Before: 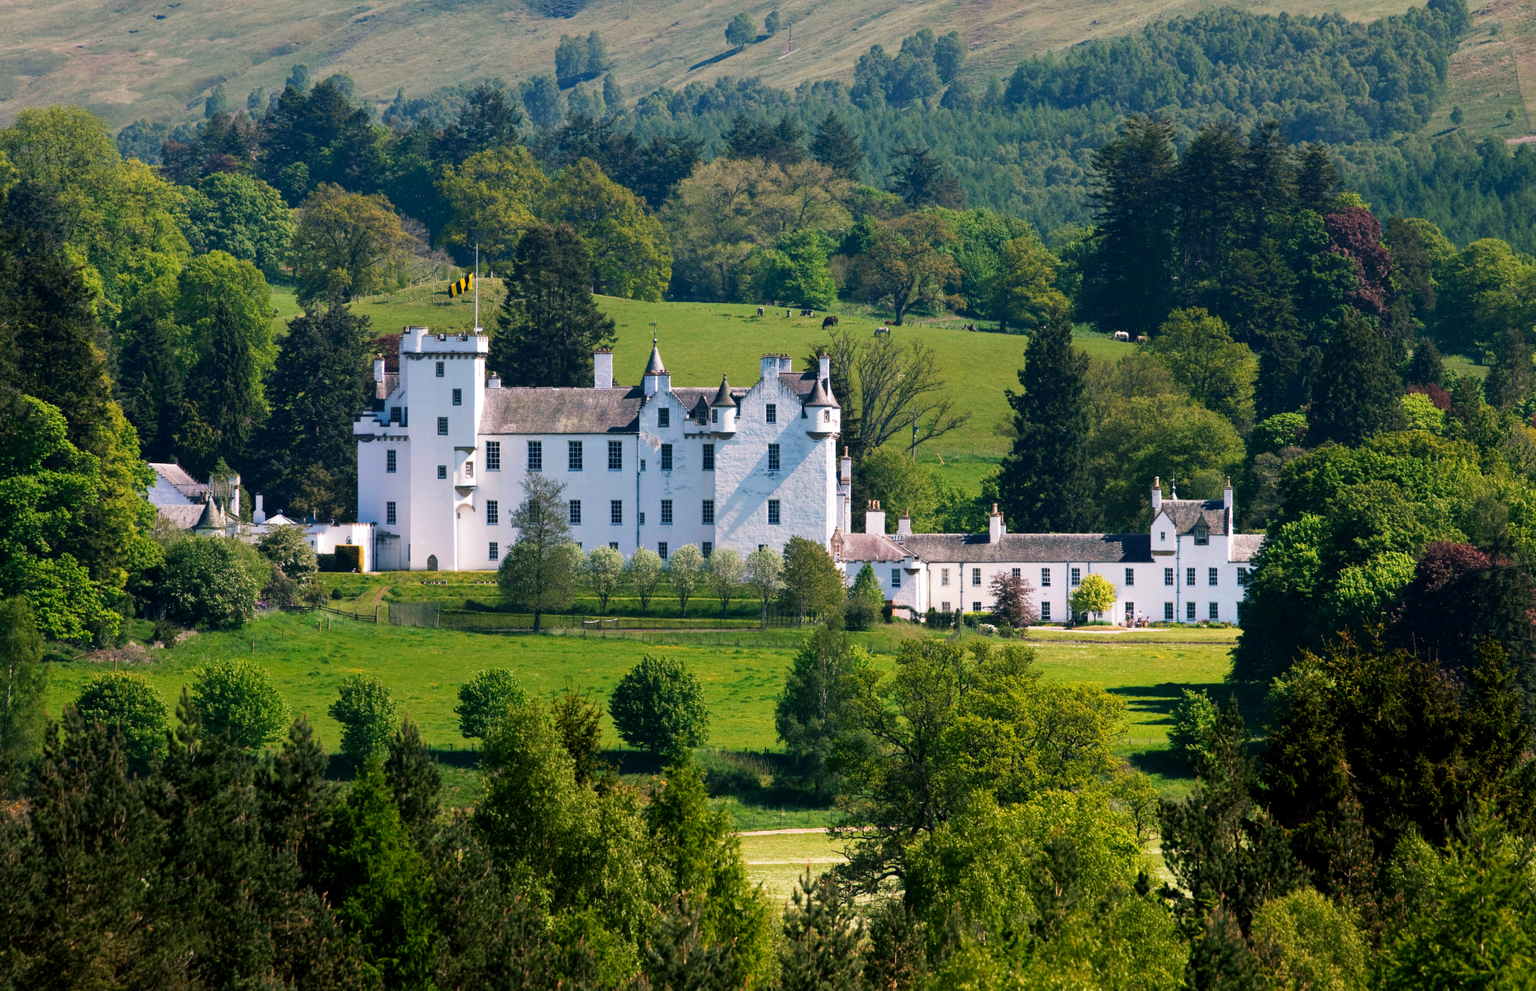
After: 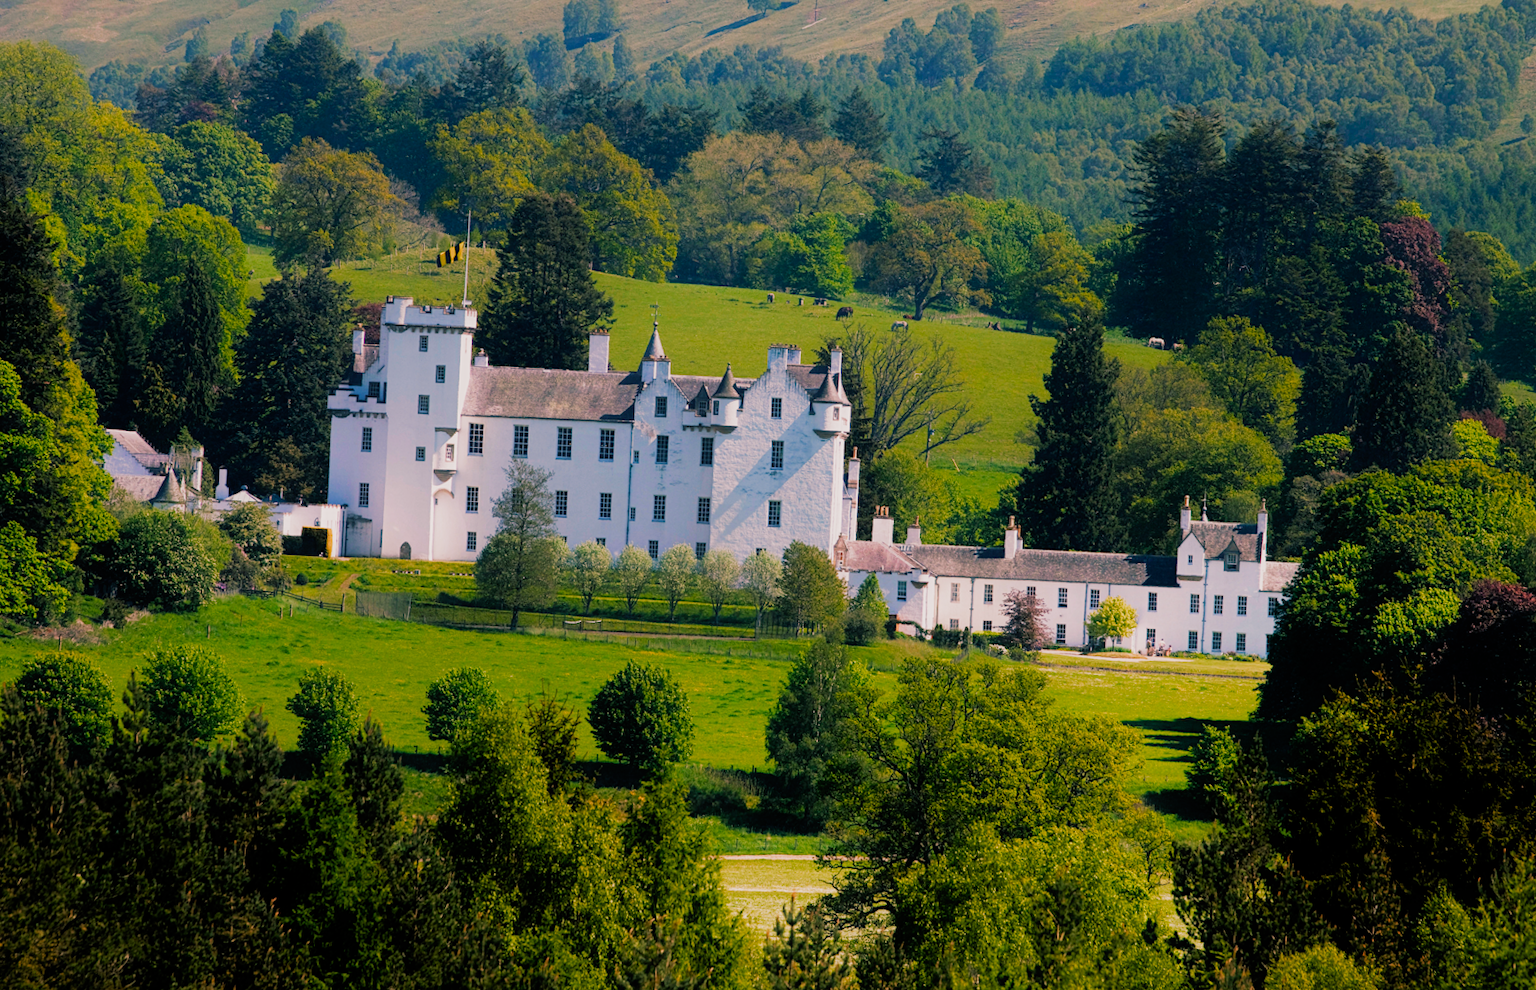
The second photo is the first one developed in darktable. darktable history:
color balance rgb: shadows lift › chroma 0.899%, shadows lift › hue 111.25°, highlights gain › chroma 2.427%, highlights gain › hue 37.86°, perceptual saturation grading › global saturation 19.476%
filmic rgb: black relative exposure -7.99 EV, white relative exposure 4.03 EV, hardness 4.17, latitude 50.21%, contrast 1.1, preserve chrominance RGB euclidean norm (legacy), color science v4 (2020)
crop and rotate: angle -2.76°
contrast equalizer: y [[0.5, 0.486, 0.447, 0.446, 0.489, 0.5], [0.5 ×6], [0.5 ×6], [0 ×6], [0 ×6]]
